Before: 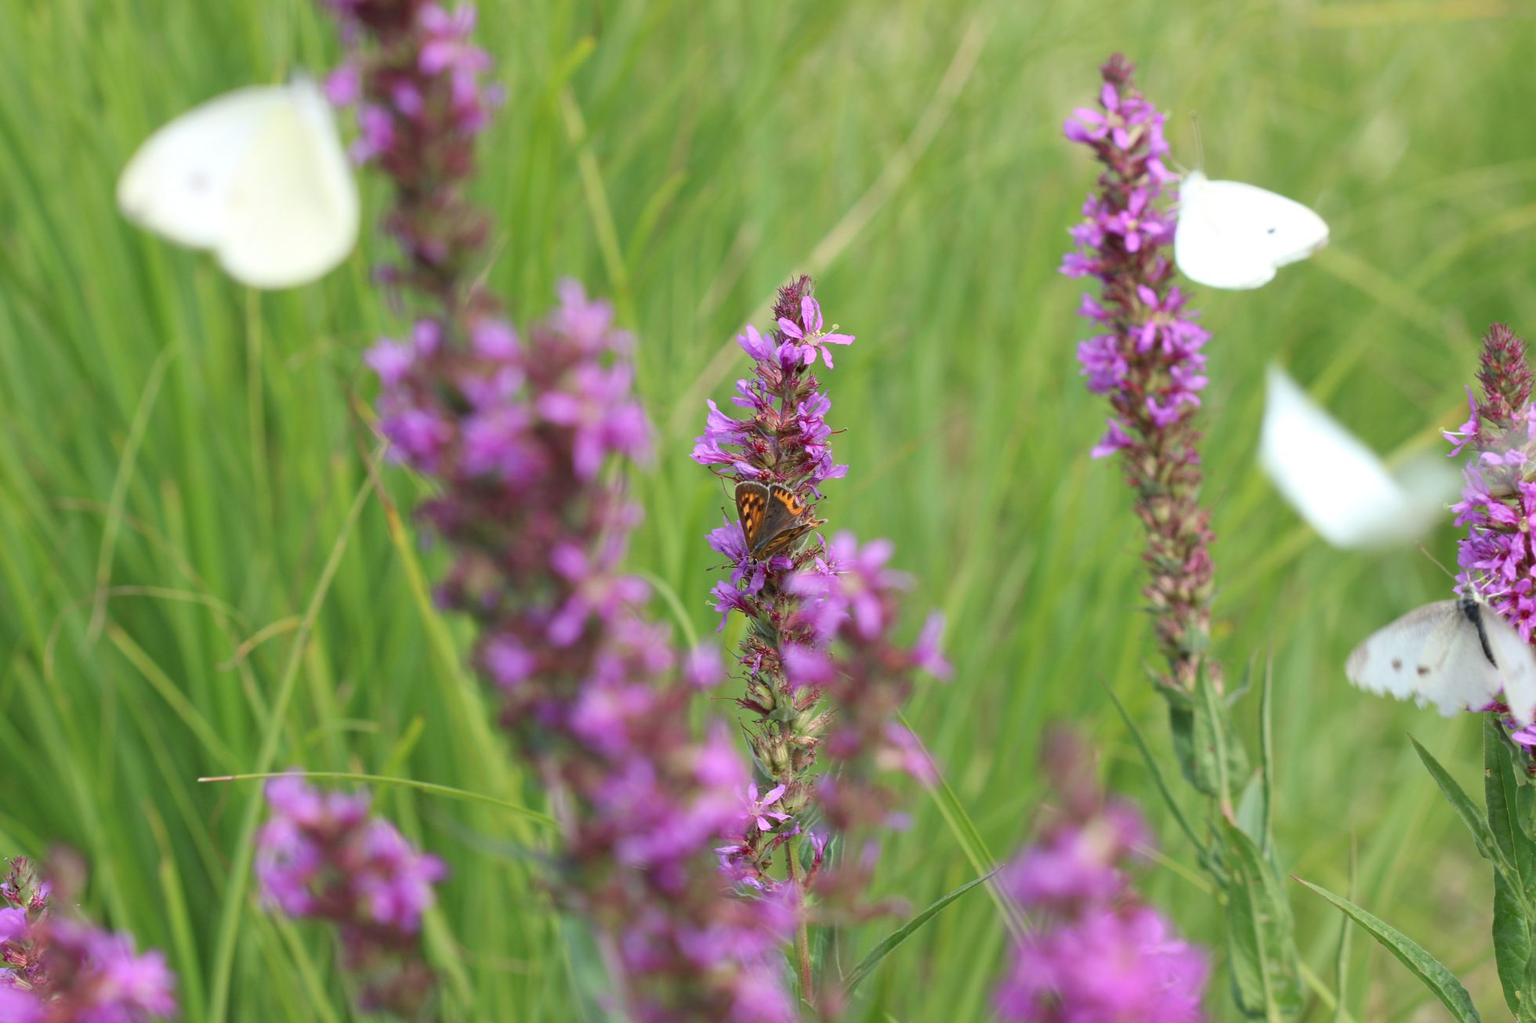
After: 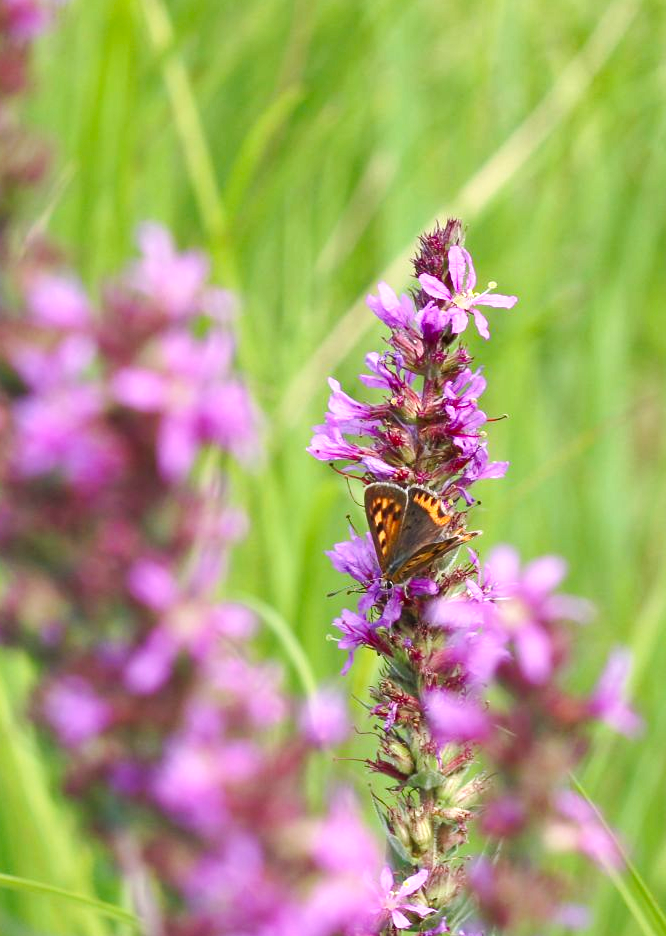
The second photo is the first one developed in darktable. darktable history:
crop and rotate: left 29.374%, top 10.183%, right 36.64%, bottom 18.123%
exposure: black level correction 0, exposure 0.7 EV, compensate exposure bias true, compensate highlight preservation false
tone curve: curves: ch0 [(0, 0.01) (0.037, 0.032) (0.131, 0.108) (0.275, 0.258) (0.483, 0.512) (0.61, 0.661) (0.696, 0.742) (0.792, 0.834) (0.911, 0.936) (0.997, 0.995)]; ch1 [(0, 0) (0.308, 0.29) (0.425, 0.411) (0.503, 0.502) (0.529, 0.543) (0.683, 0.706) (0.746, 0.77) (1, 1)]; ch2 [(0, 0) (0.225, 0.214) (0.334, 0.339) (0.401, 0.415) (0.485, 0.487) (0.502, 0.502) (0.525, 0.523) (0.545, 0.552) (0.587, 0.61) (0.636, 0.654) (0.711, 0.729) (0.845, 0.855) (0.998, 0.977)], preserve colors none
shadows and highlights: soften with gaussian
